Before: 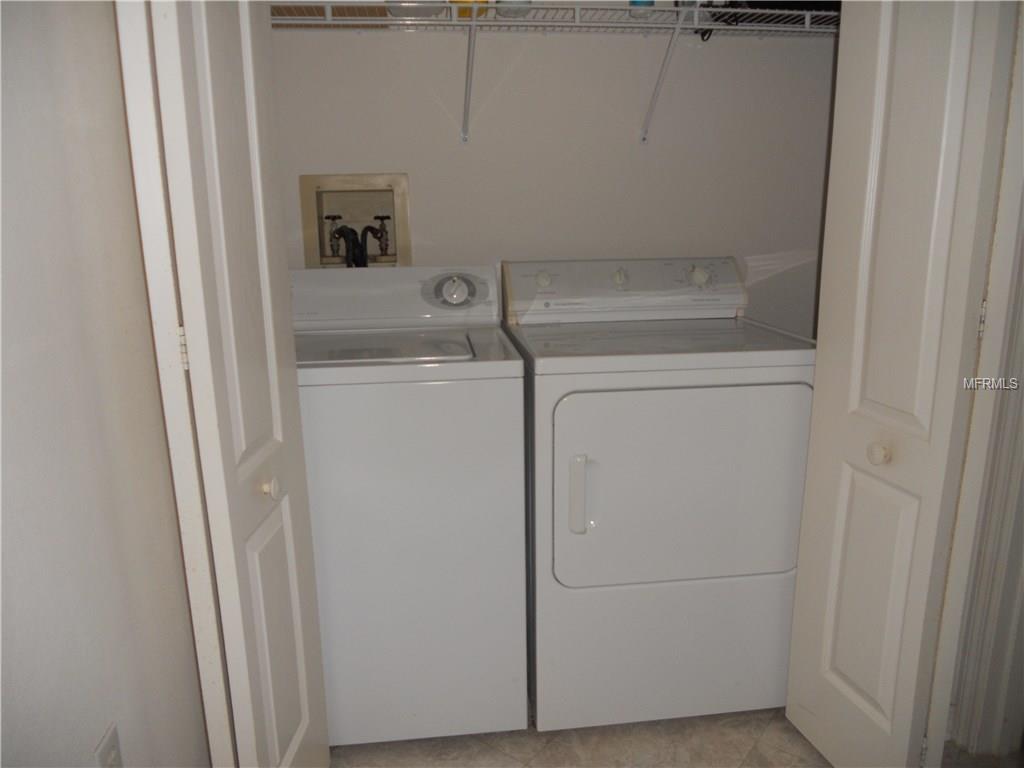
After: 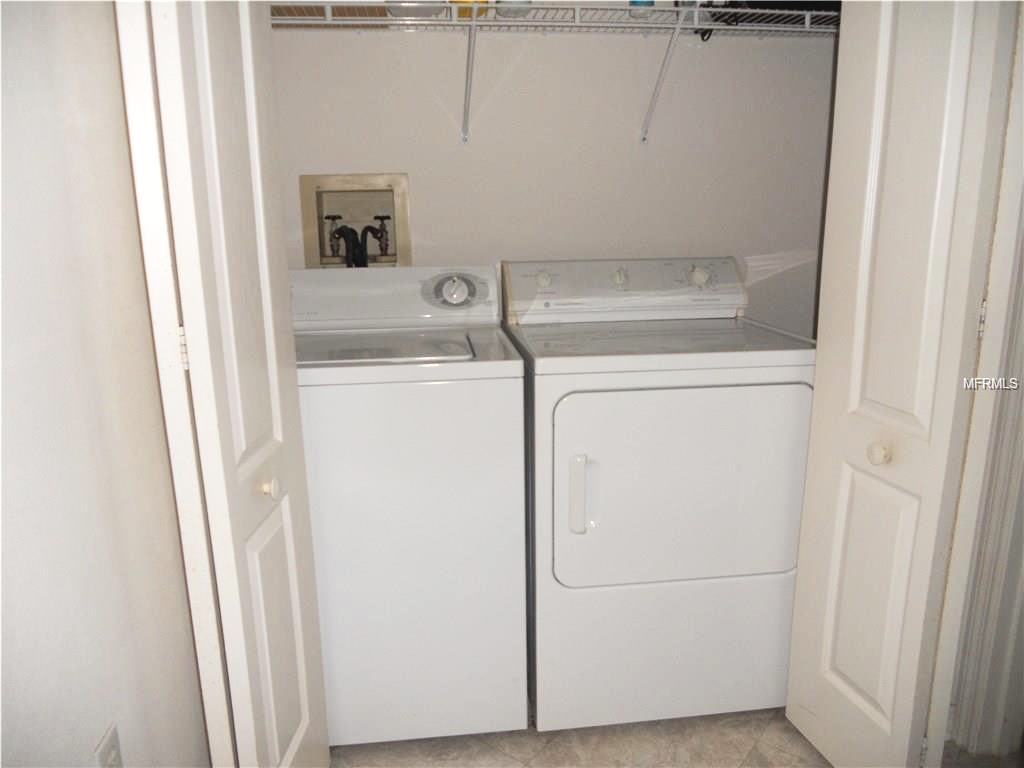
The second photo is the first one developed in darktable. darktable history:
color correction: highlights b* 0.039, saturation 0.805
exposure: exposure 0.718 EV, compensate highlight preservation false
tone curve: curves: ch0 [(0, 0.036) (0.119, 0.115) (0.461, 0.479) (0.715, 0.767) (0.817, 0.865) (1, 0.998)]; ch1 [(0, 0) (0.377, 0.416) (0.44, 0.461) (0.487, 0.49) (0.514, 0.525) (0.538, 0.561) (0.67, 0.713) (1, 1)]; ch2 [(0, 0) (0.38, 0.405) (0.463, 0.445) (0.492, 0.486) (0.529, 0.533) (0.578, 0.59) (0.653, 0.698) (1, 1)], preserve colors none
